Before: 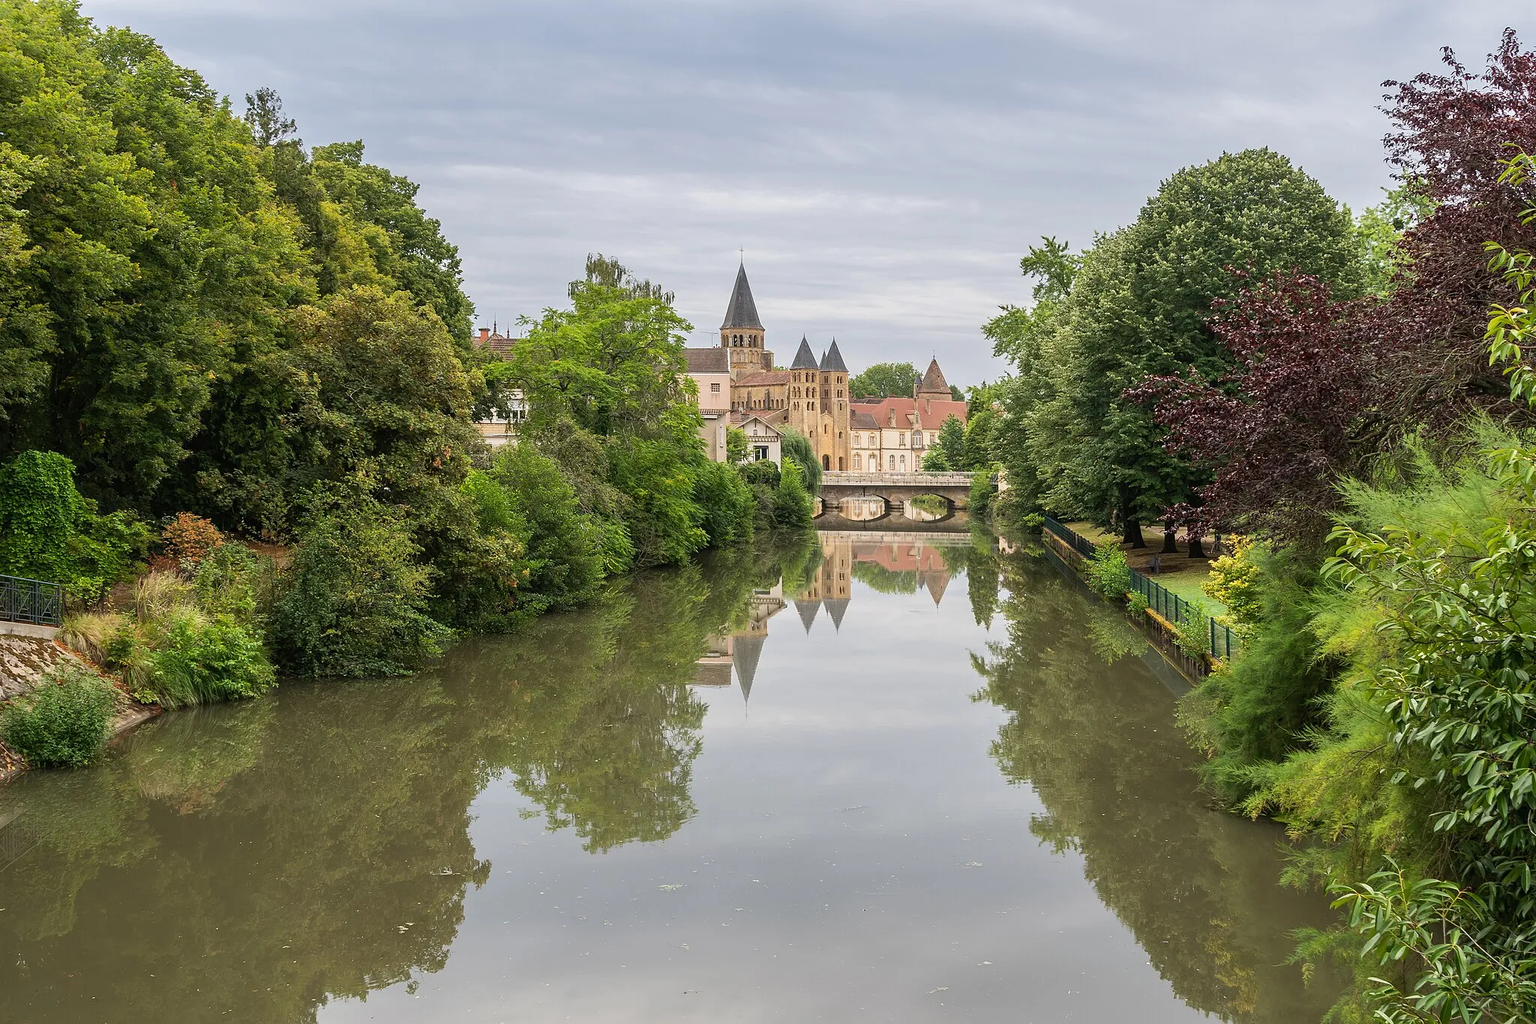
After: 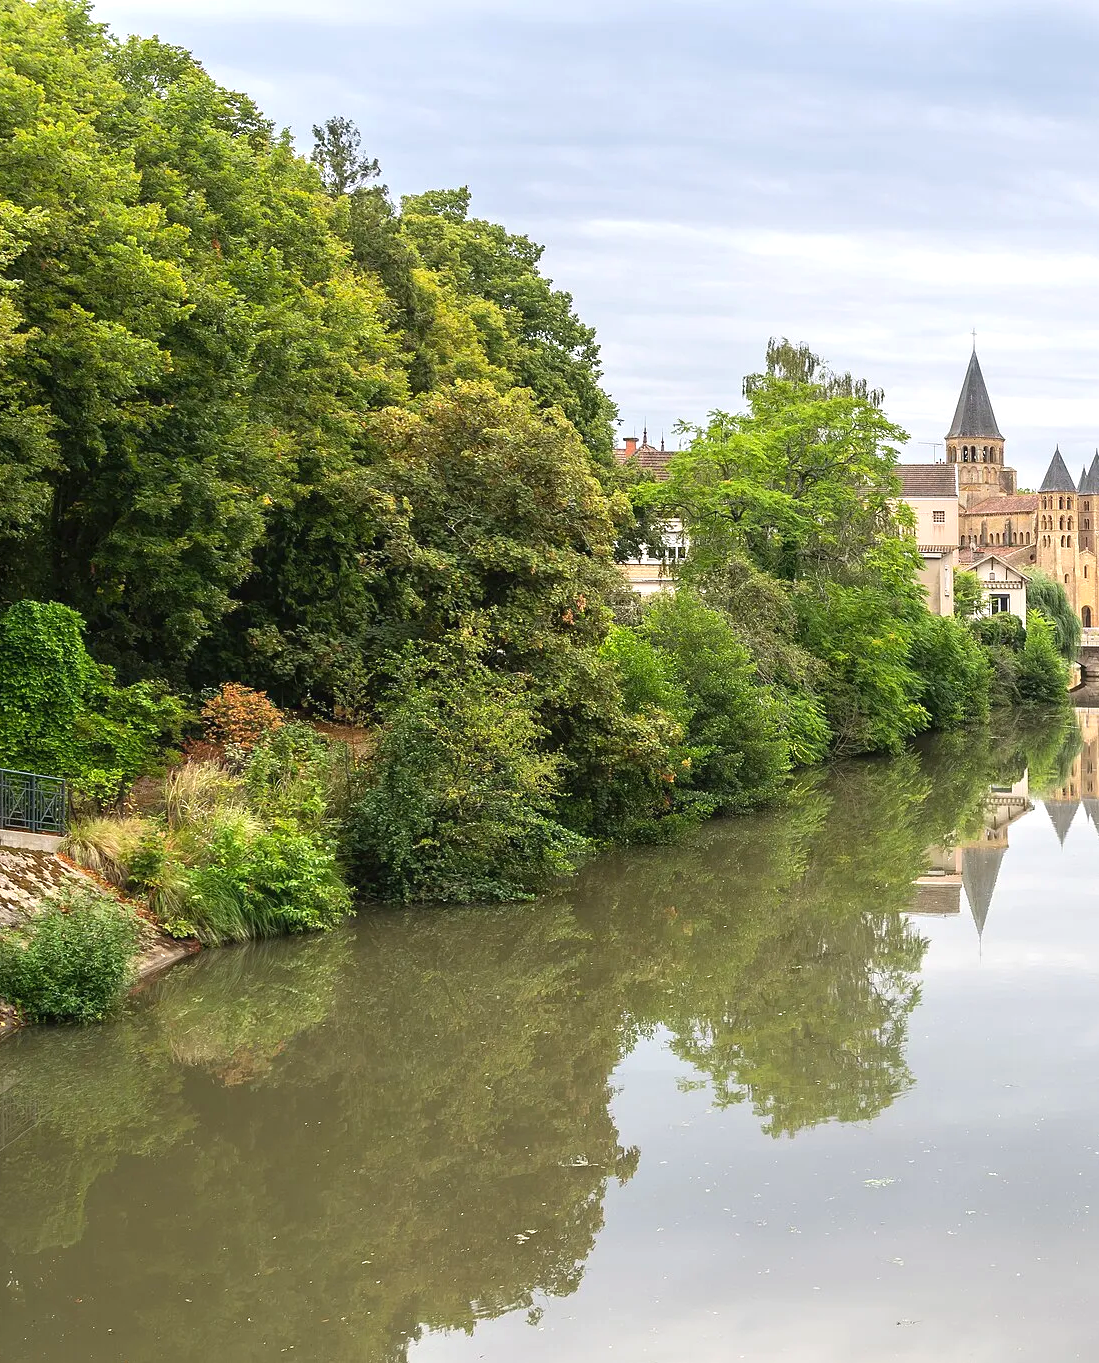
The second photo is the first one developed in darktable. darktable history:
local contrast: mode bilateral grid, contrast 99, coarseness 100, detail 89%, midtone range 0.2
crop: left 0.741%, right 45.571%, bottom 0.085%
exposure: exposure 0.601 EV, compensate exposure bias true, compensate highlight preservation false
